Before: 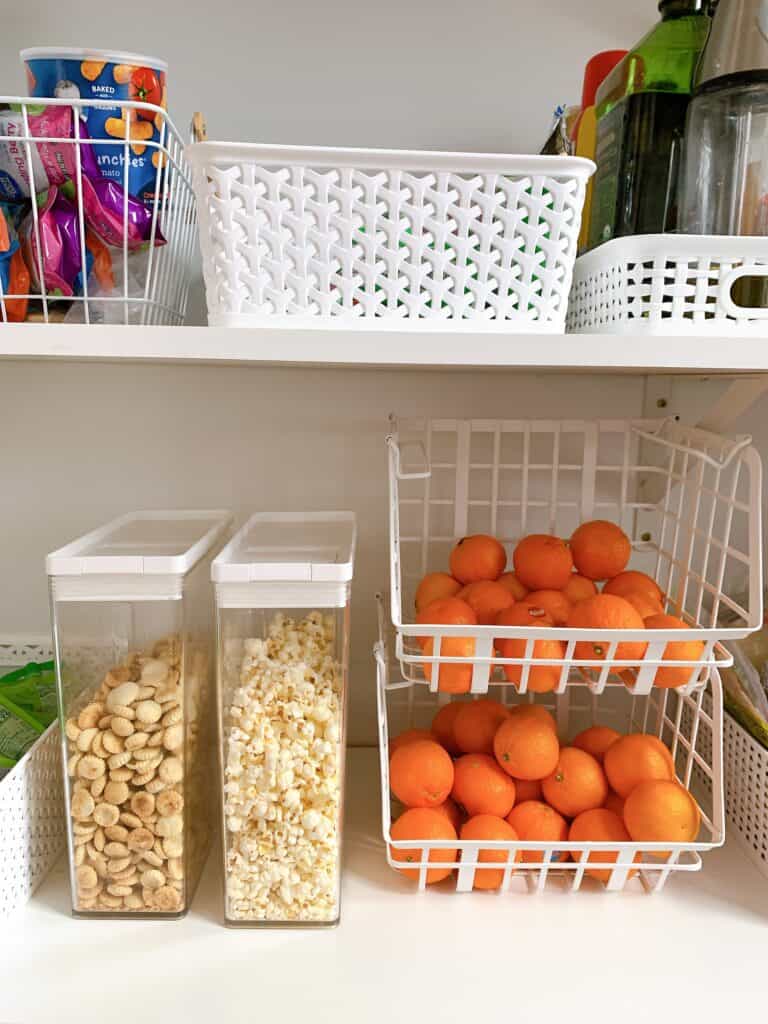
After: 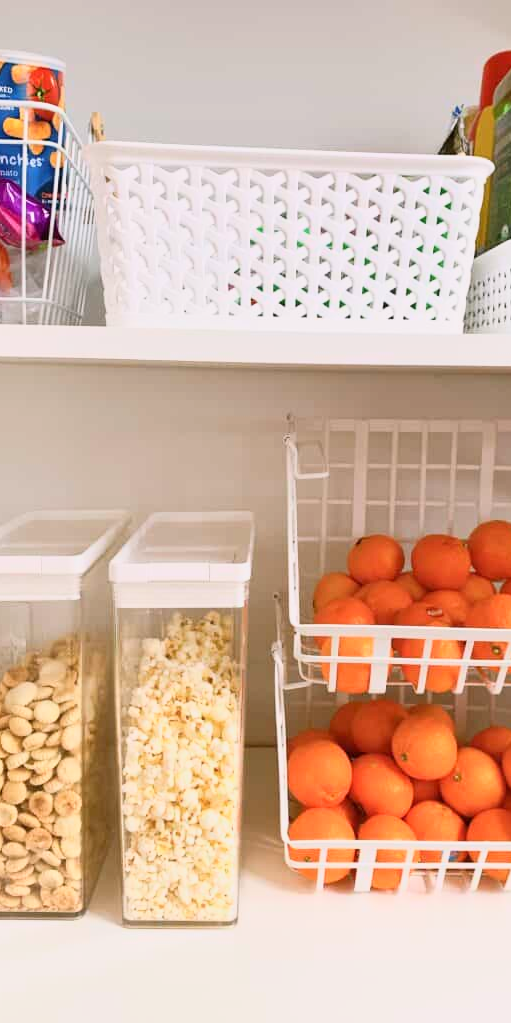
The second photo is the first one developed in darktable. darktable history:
crop and rotate: left 13.331%, right 20.061%
base curve: curves: ch0 [(0, 0) (0.088, 0.125) (0.176, 0.251) (0.354, 0.501) (0.613, 0.749) (1, 0.877)]
color correction: highlights a* 3.04, highlights b* -0.994, shadows a* -0.101, shadows b* 2.38, saturation 0.982
color zones: curves: ch0 [(0, 0.5) (0.143, 0.5) (0.286, 0.5) (0.429, 0.5) (0.571, 0.5) (0.714, 0.476) (0.857, 0.5) (1, 0.5)]; ch2 [(0, 0.5) (0.143, 0.5) (0.286, 0.5) (0.429, 0.5) (0.571, 0.5) (0.714, 0.487) (0.857, 0.5) (1, 0.5)]
